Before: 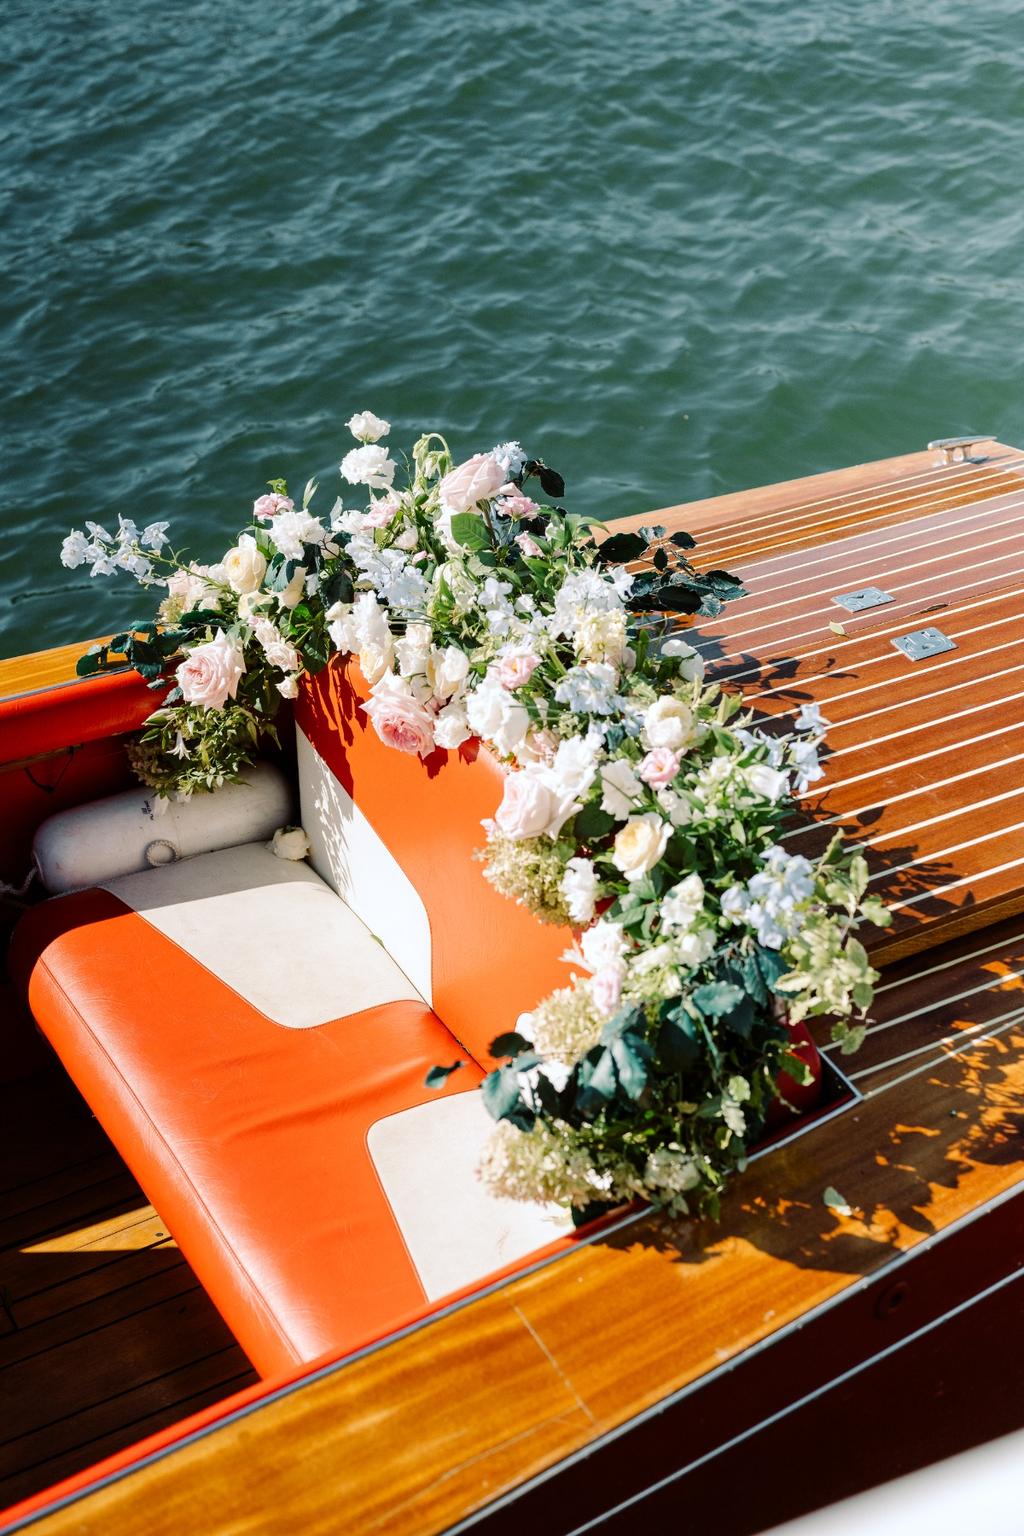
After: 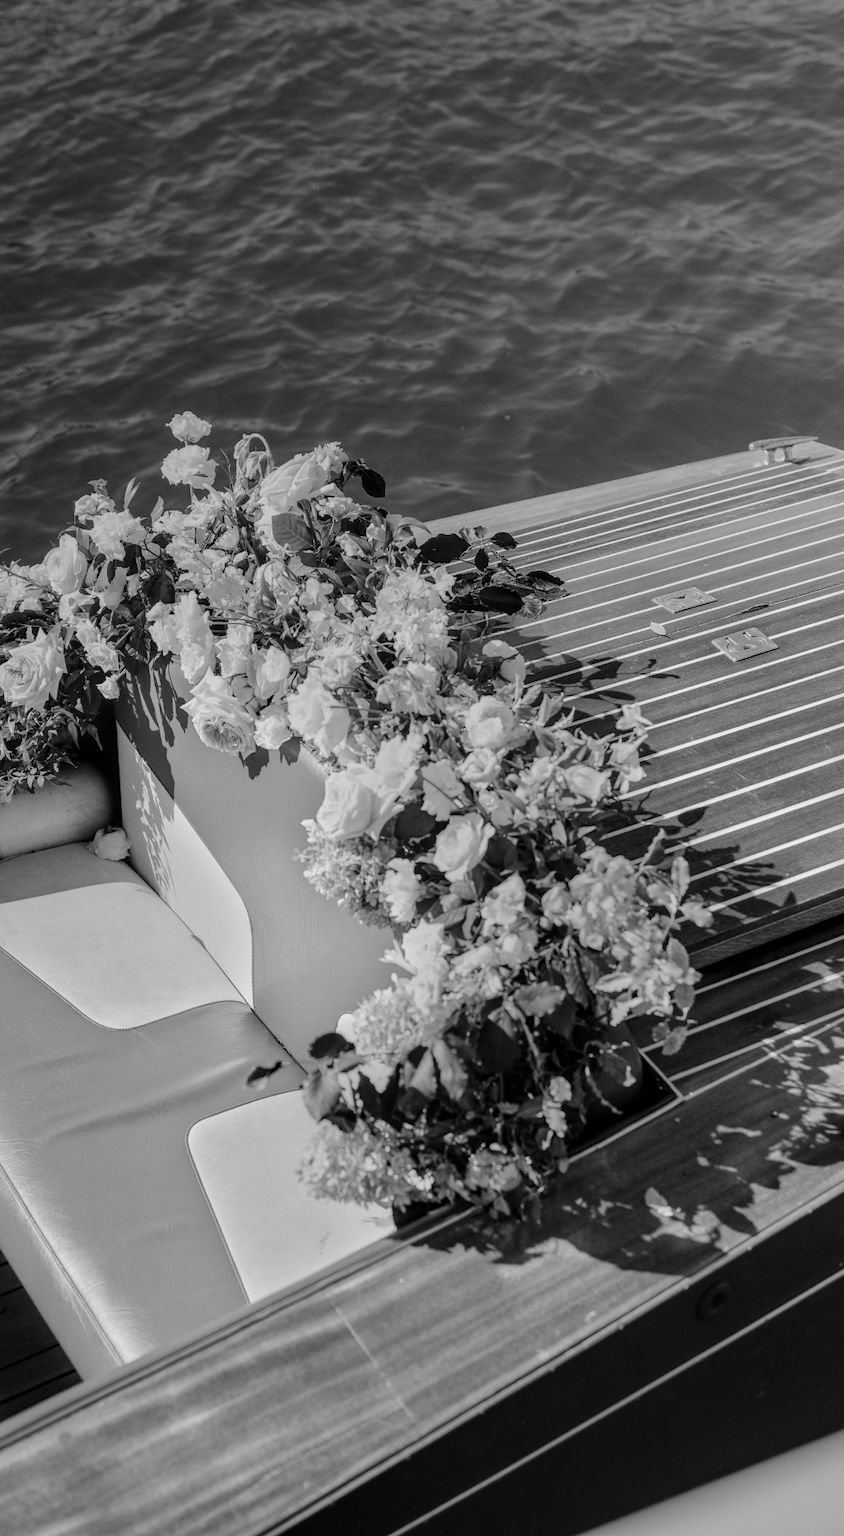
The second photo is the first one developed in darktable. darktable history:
local contrast: on, module defaults
crop: left 17.582%, bottom 0.031%
monochrome: a 79.32, b 81.83, size 1.1
